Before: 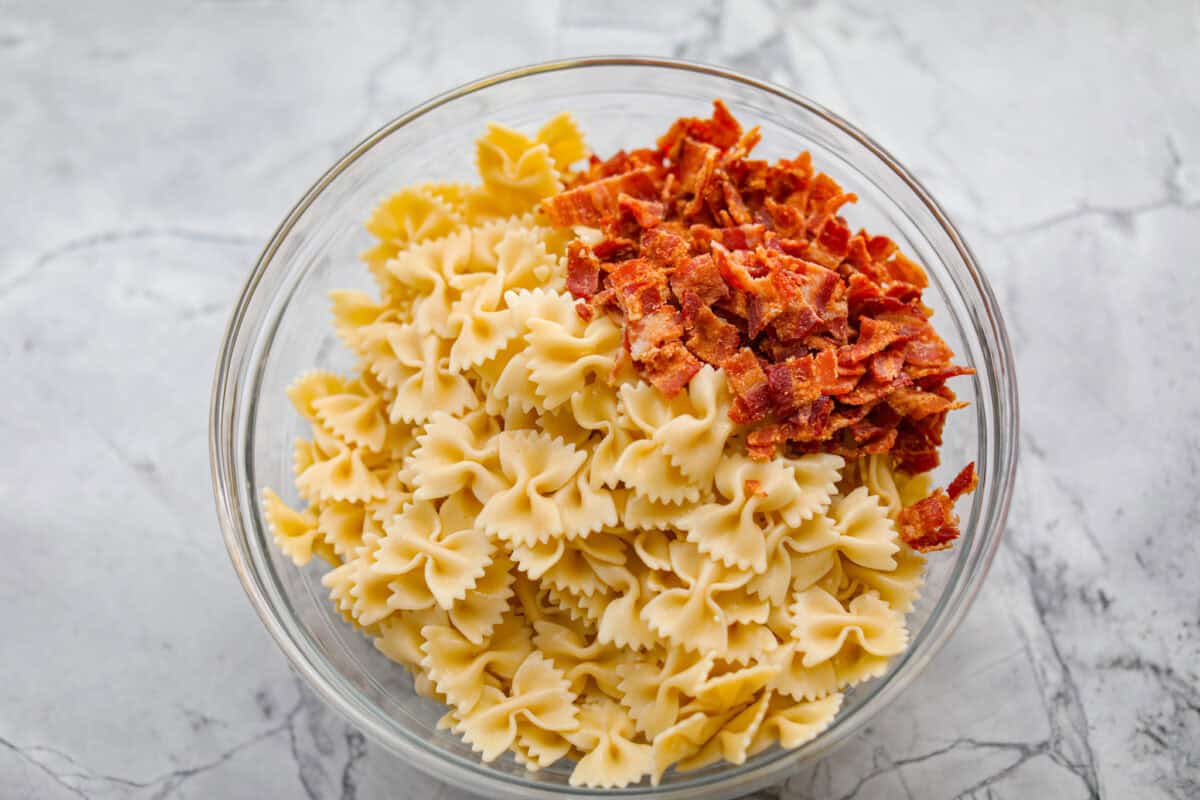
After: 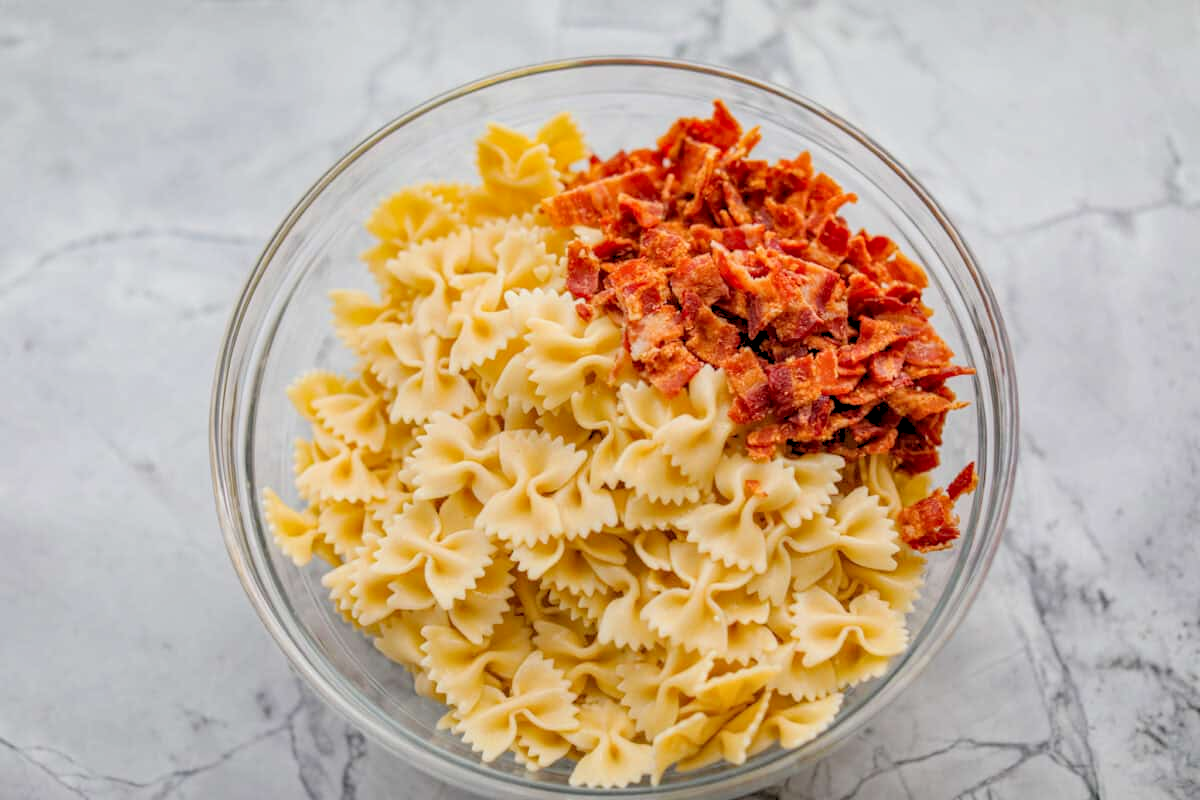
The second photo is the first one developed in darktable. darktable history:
local contrast: on, module defaults
rgb levels: preserve colors sum RGB, levels [[0.038, 0.433, 0.934], [0, 0.5, 1], [0, 0.5, 1]]
rotate and perspective: automatic cropping off
